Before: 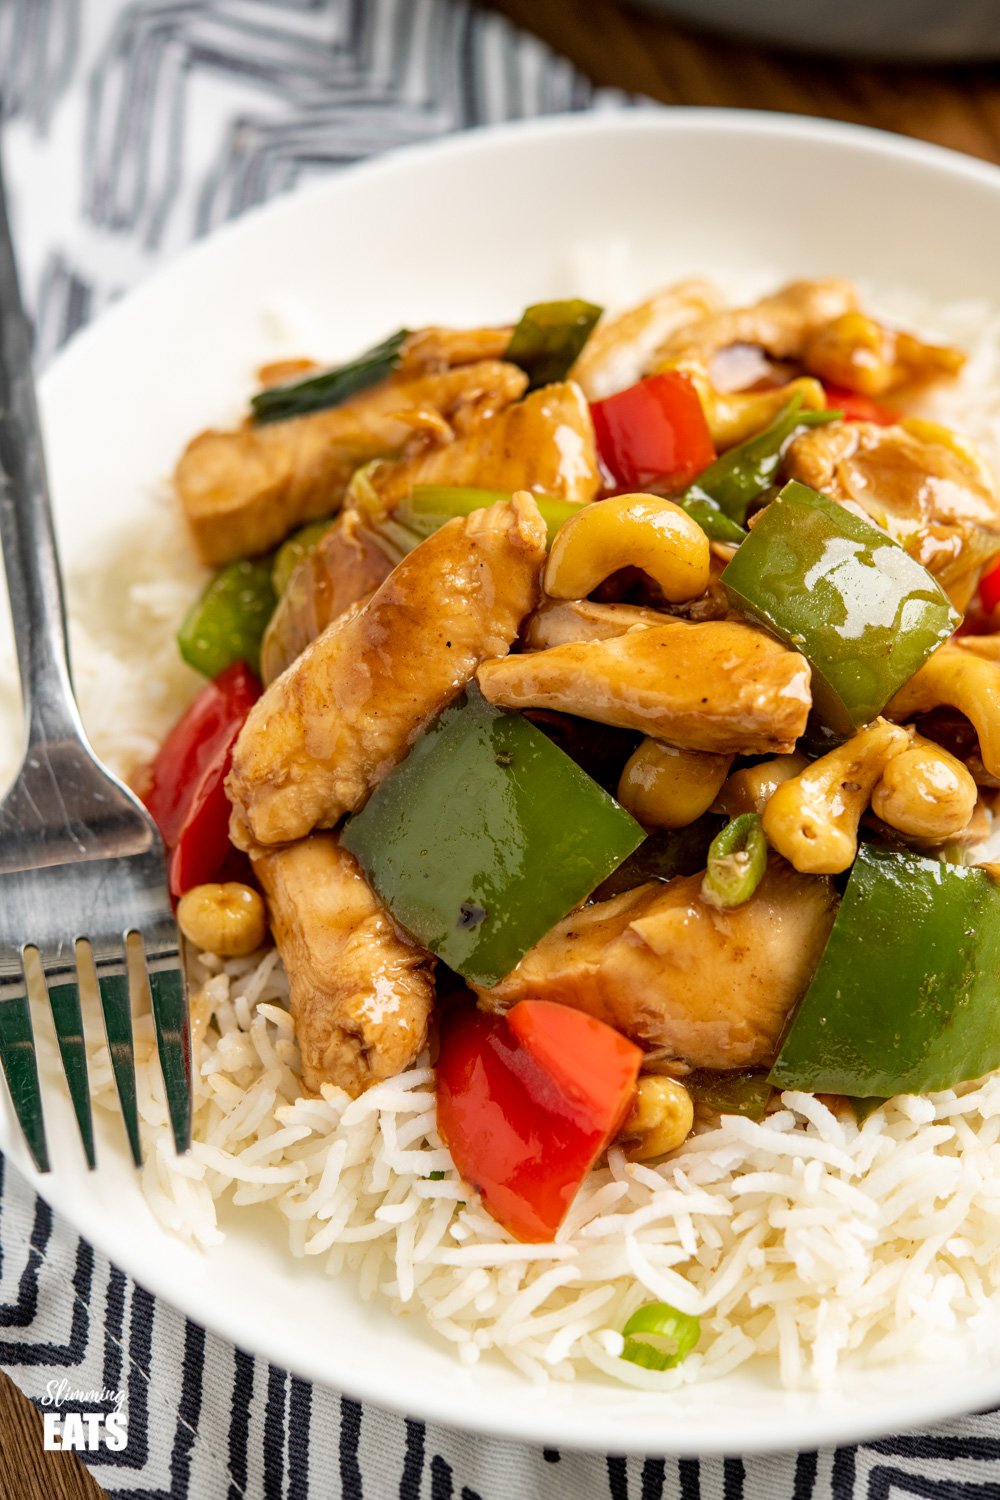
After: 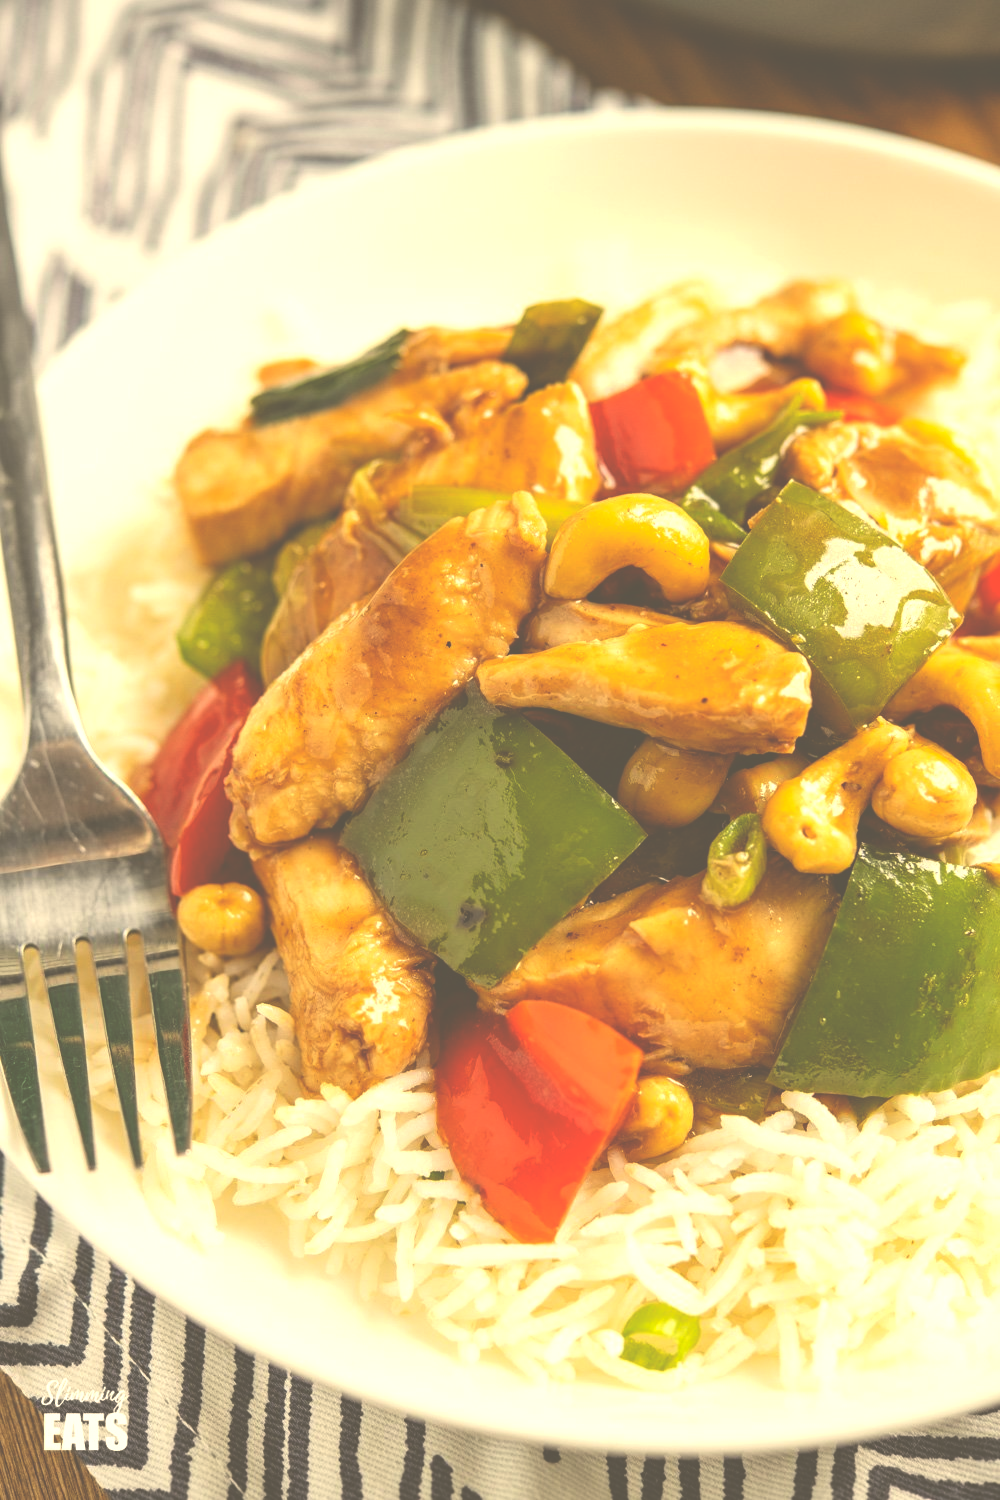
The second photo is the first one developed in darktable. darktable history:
exposure: black level correction -0.071, exposure 0.5 EV, compensate highlight preservation false
color correction: highlights a* 2.72, highlights b* 22.8
